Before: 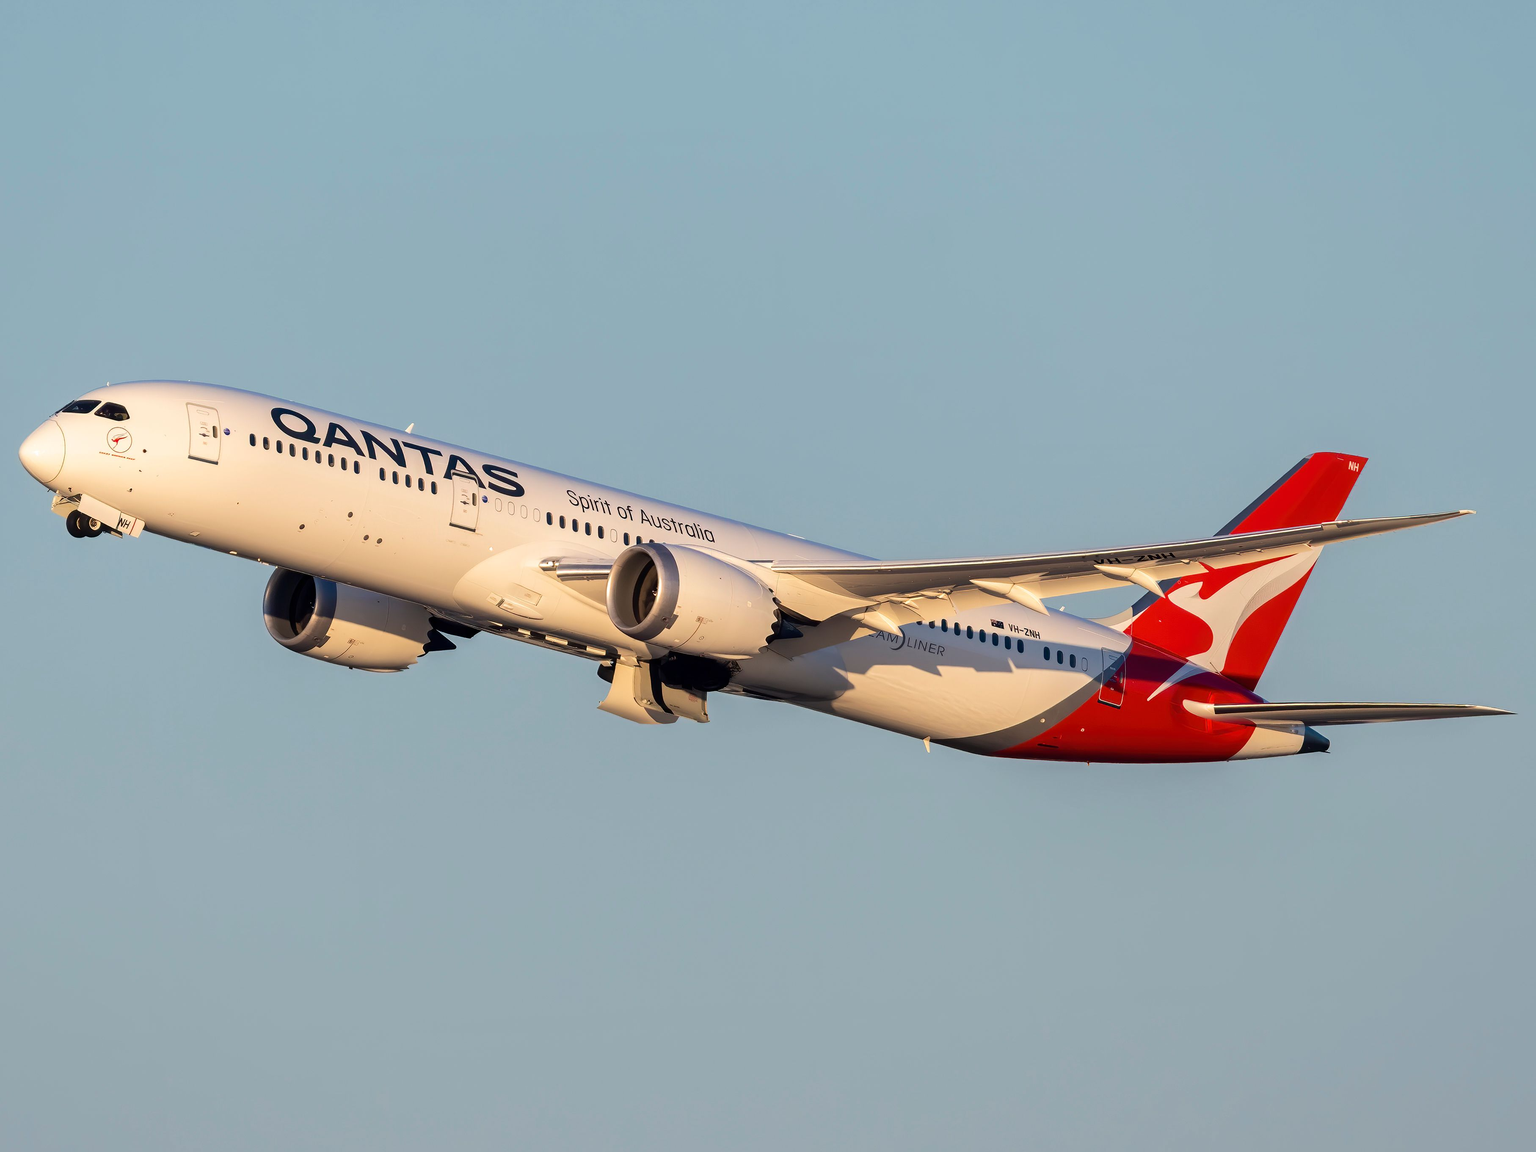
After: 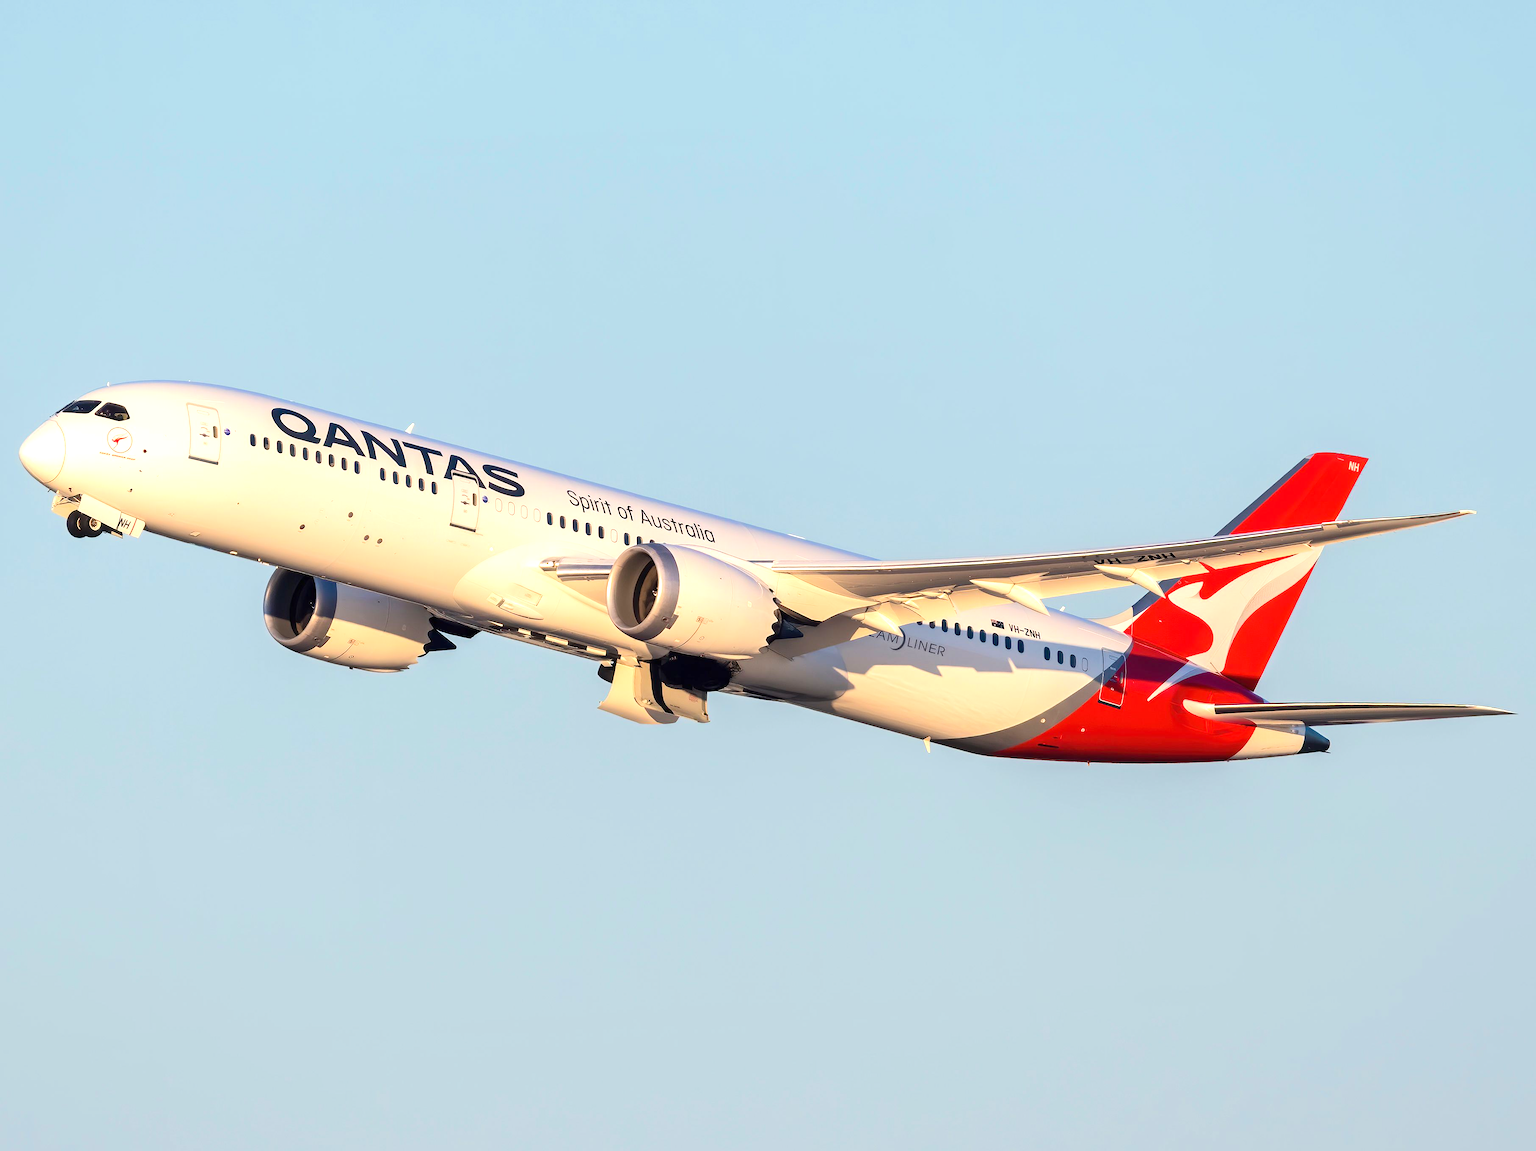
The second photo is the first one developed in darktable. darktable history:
exposure: black level correction 0, exposure 1.1 EV, compensate exposure bias true, compensate highlight preservation false
tone equalizer: -8 EV -0.001 EV, -7 EV 0.004 EV, -6 EV -0.02 EV, -5 EV 0.019 EV, -4 EV -0.025 EV, -3 EV 0.004 EV, -2 EV -0.06 EV, -1 EV -0.31 EV, +0 EV -0.579 EV, edges refinement/feathering 500, mask exposure compensation -1.57 EV, preserve details no
